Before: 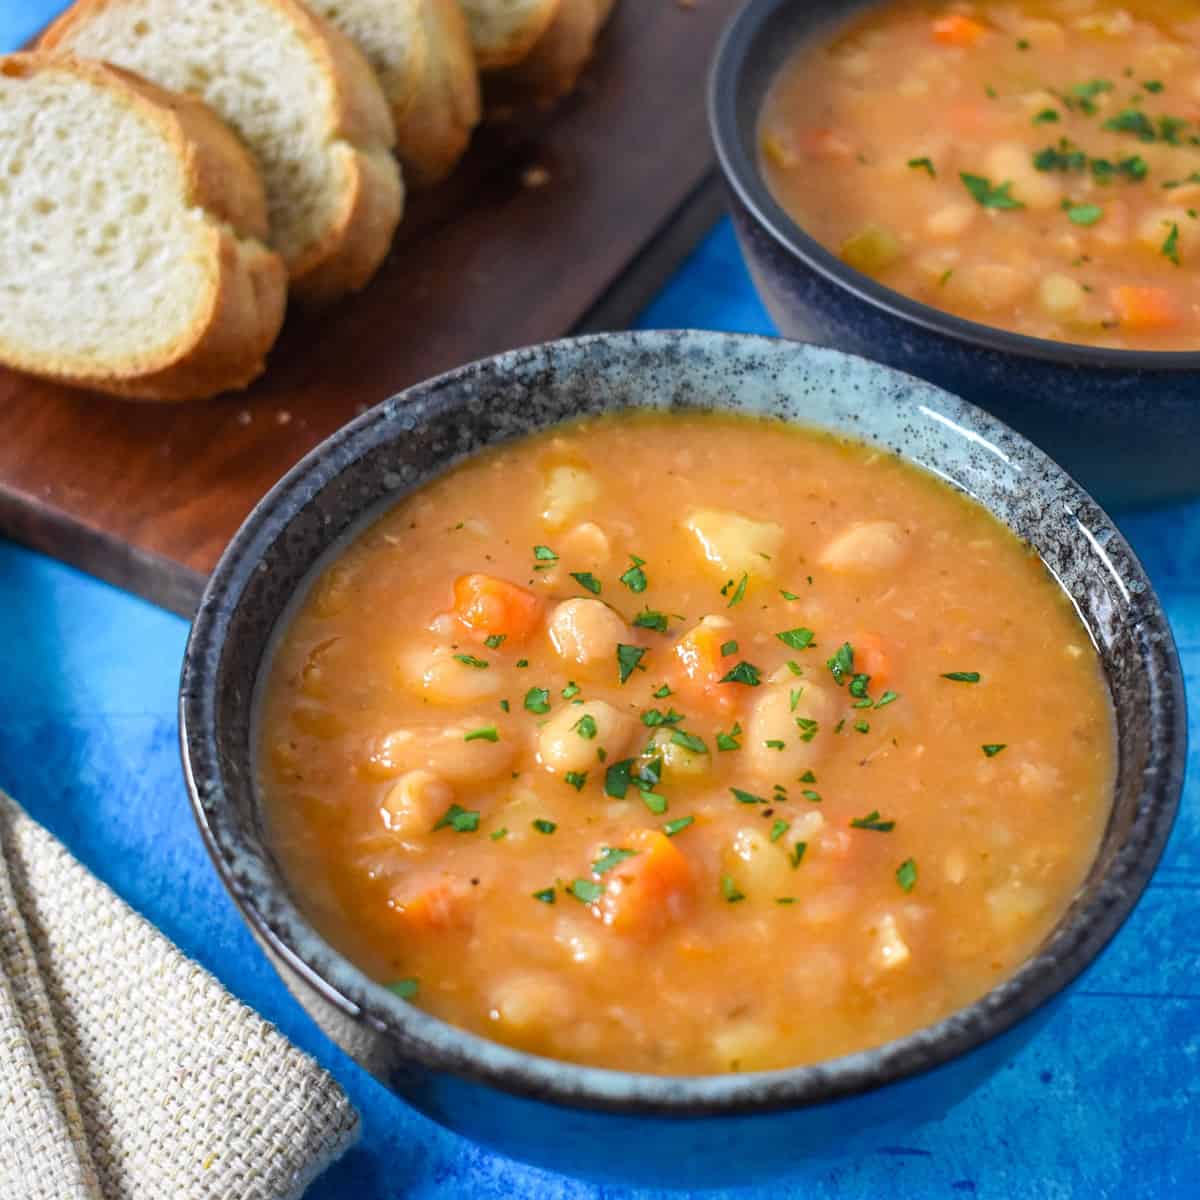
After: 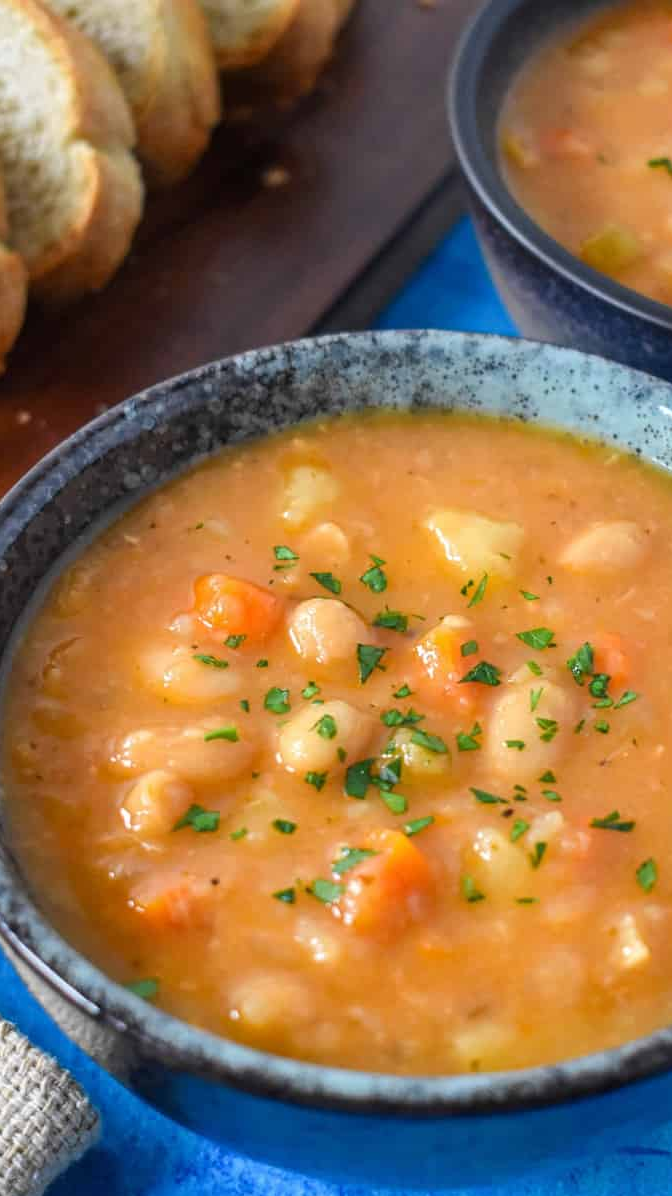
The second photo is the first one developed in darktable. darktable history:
shadows and highlights: radius 334.93, shadows 63.48, highlights 6.06, compress 87.7%, highlights color adjustment 39.73%, soften with gaussian
crop: left 21.674%, right 22.086%
